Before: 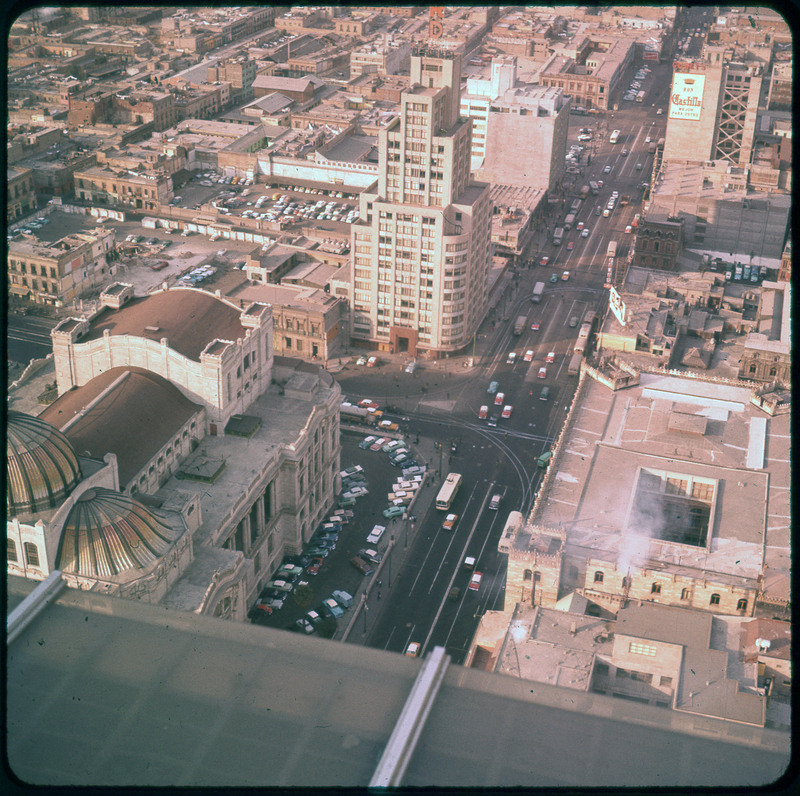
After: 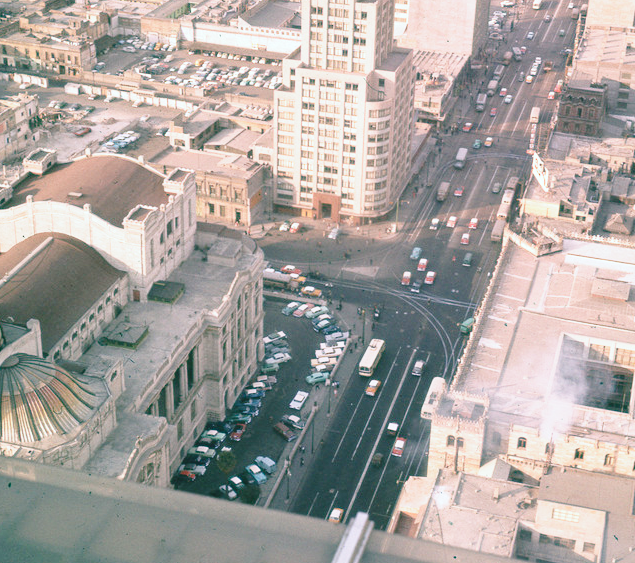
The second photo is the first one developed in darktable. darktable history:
base curve: curves: ch0 [(0, 0) (0.028, 0.03) (0.121, 0.232) (0.46, 0.748) (0.859, 0.968) (1, 1)], preserve colors none
crop: left 9.712%, top 16.928%, right 10.845%, bottom 12.332%
tone equalizer: on, module defaults
